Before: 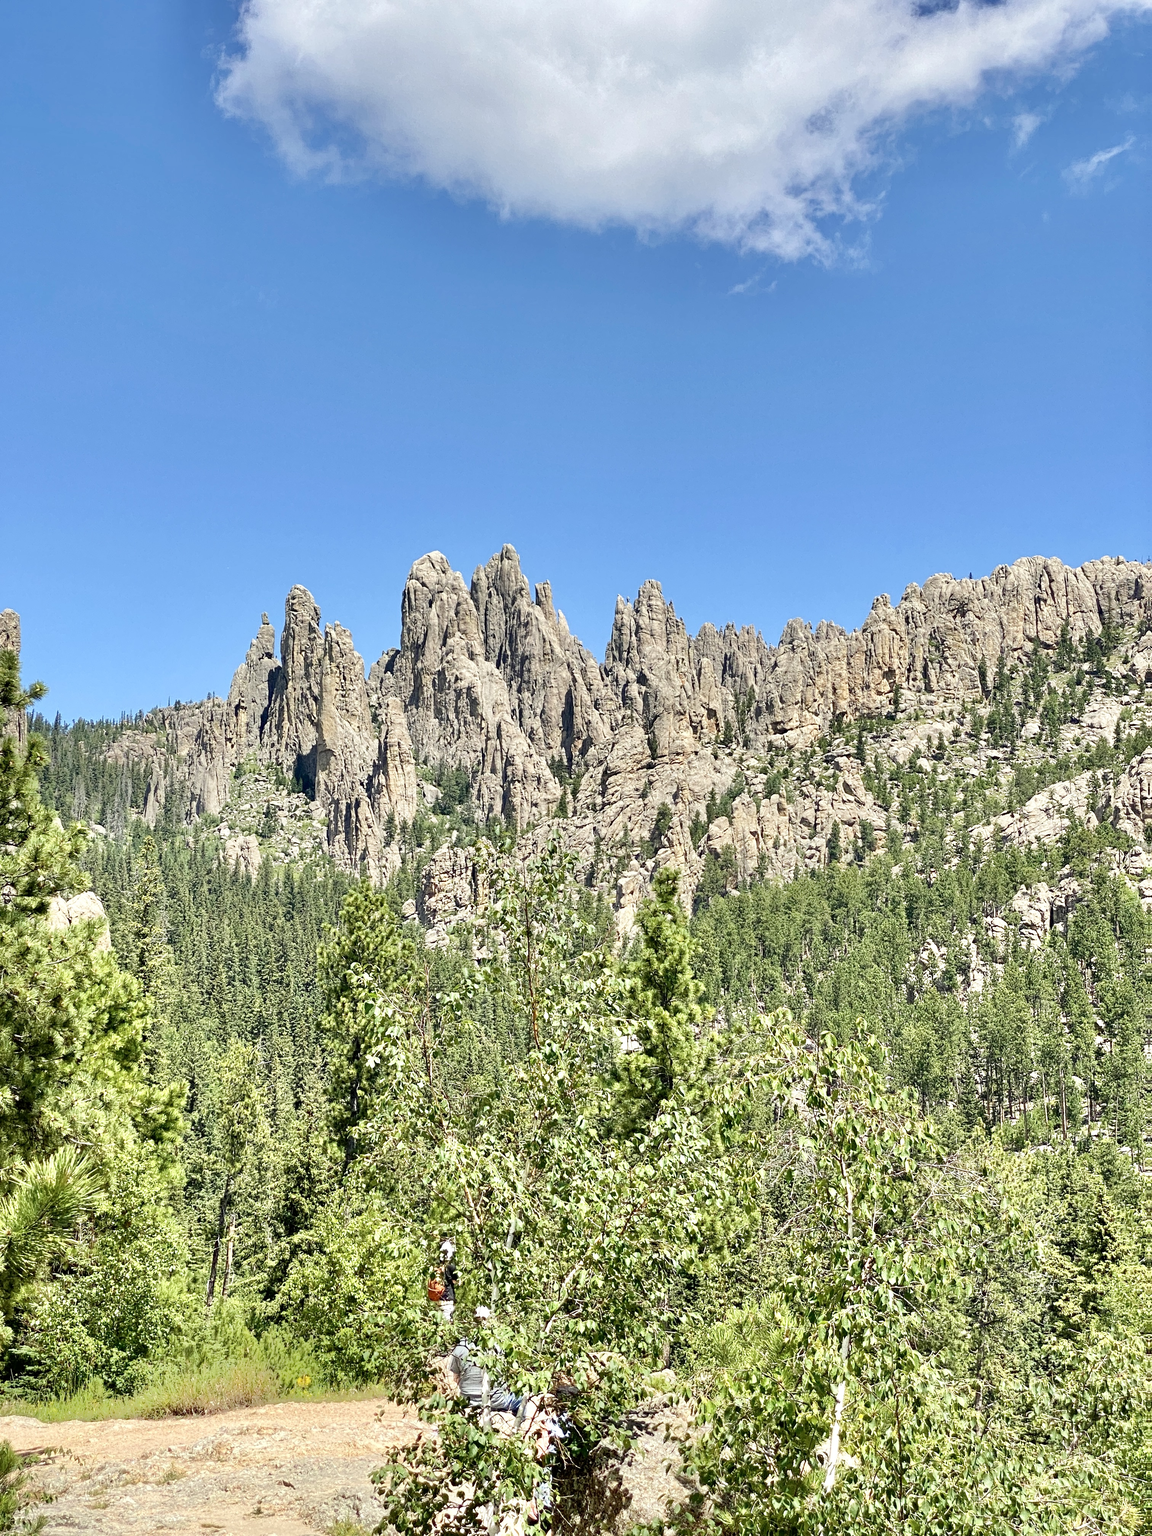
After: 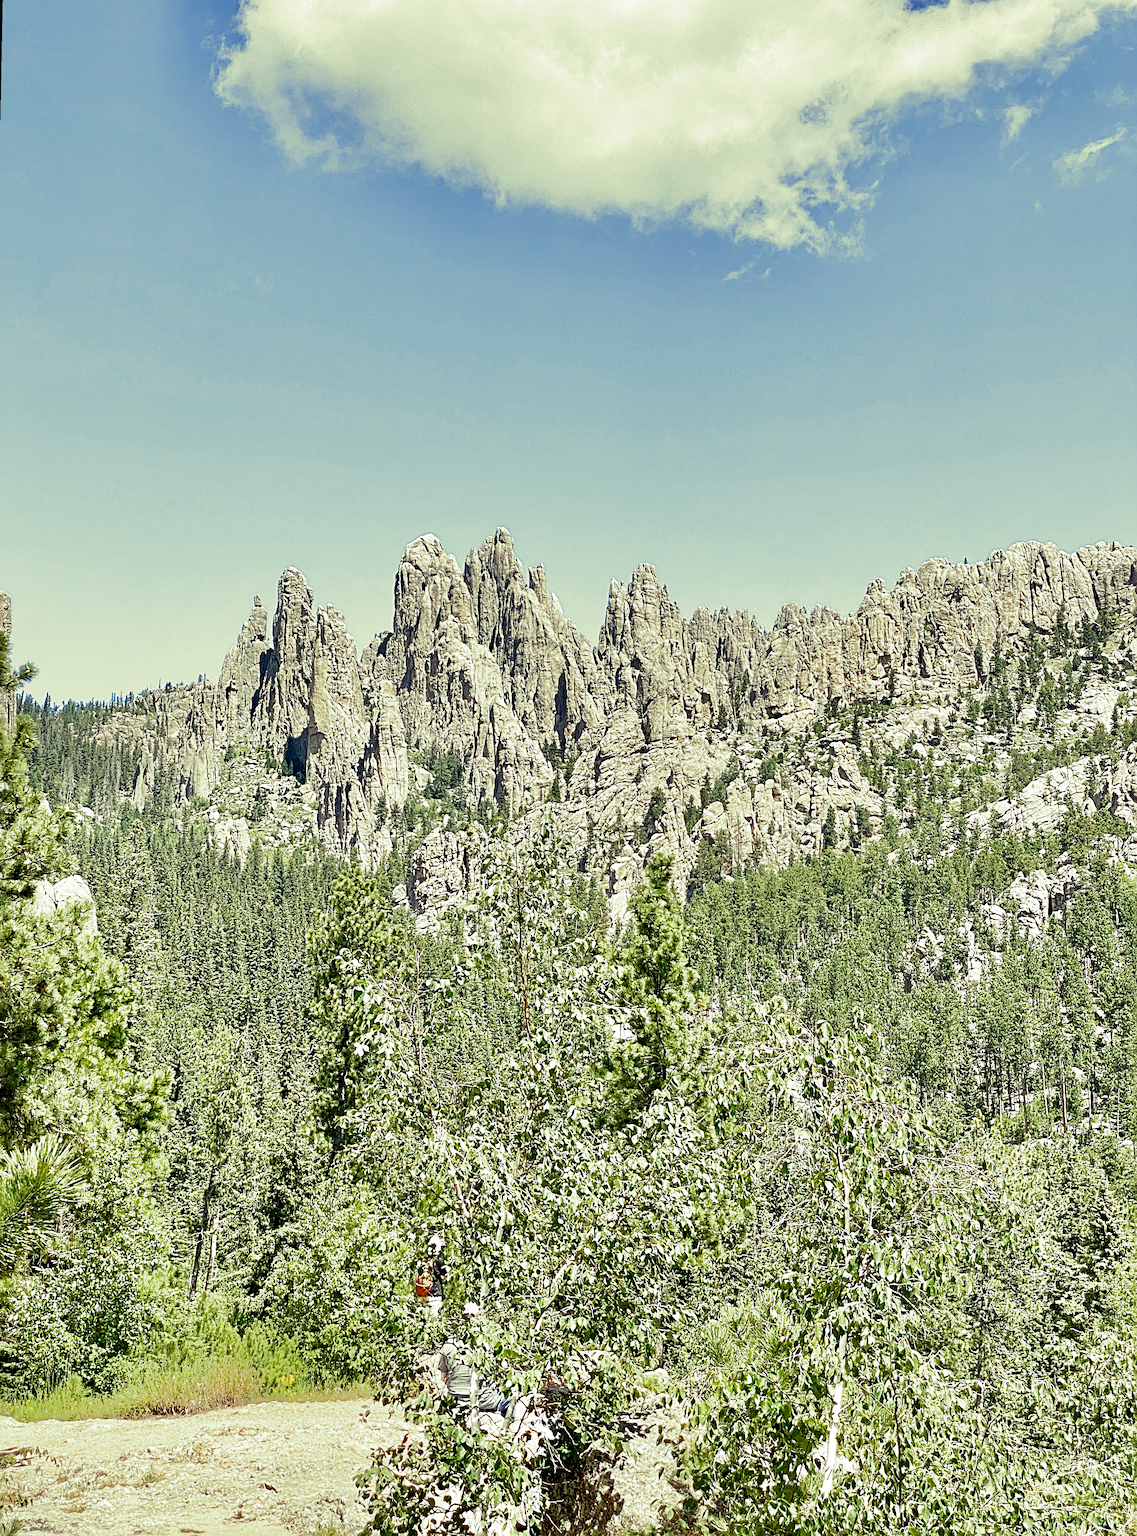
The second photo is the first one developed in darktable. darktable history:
split-toning: shadows › hue 290.82°, shadows › saturation 0.34, highlights › saturation 0.38, balance 0, compress 50%
sharpen: radius 4
rotate and perspective: rotation 0.226°, lens shift (vertical) -0.042, crop left 0.023, crop right 0.982, crop top 0.006, crop bottom 0.994
